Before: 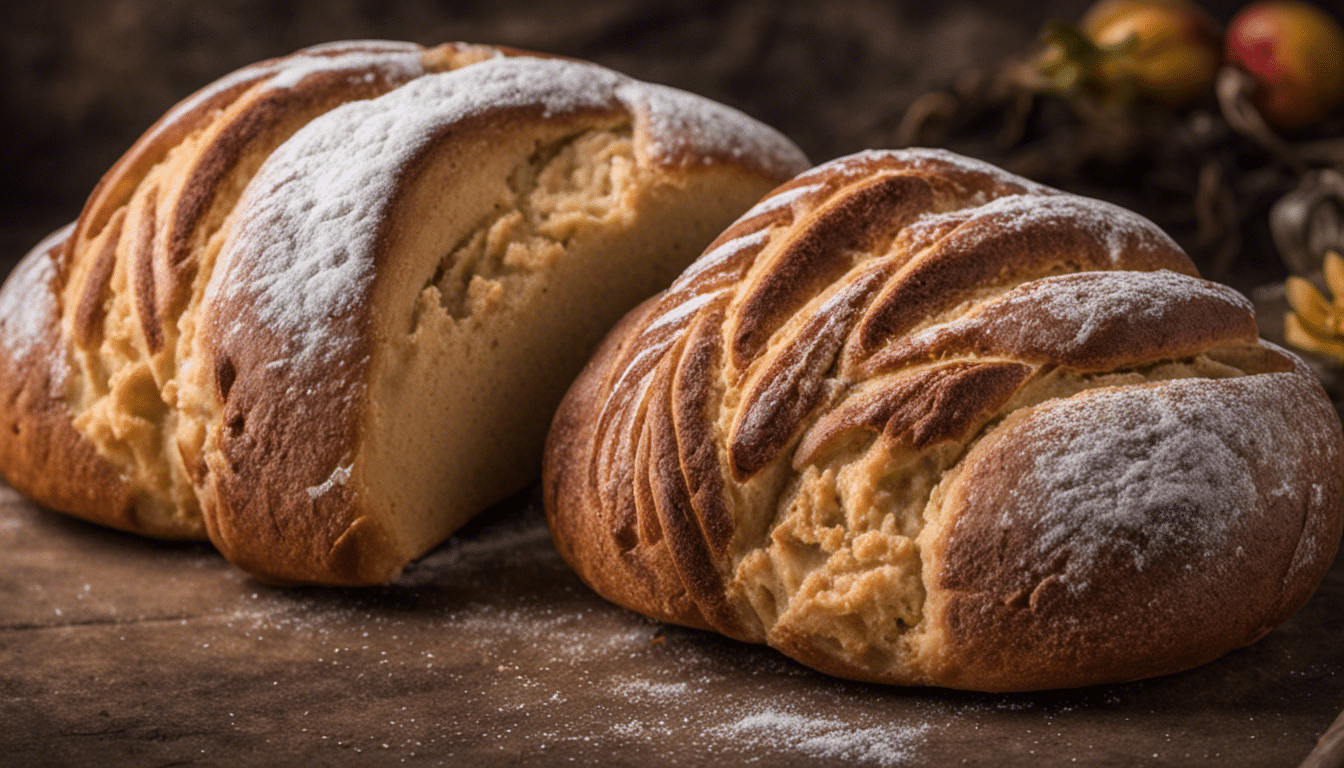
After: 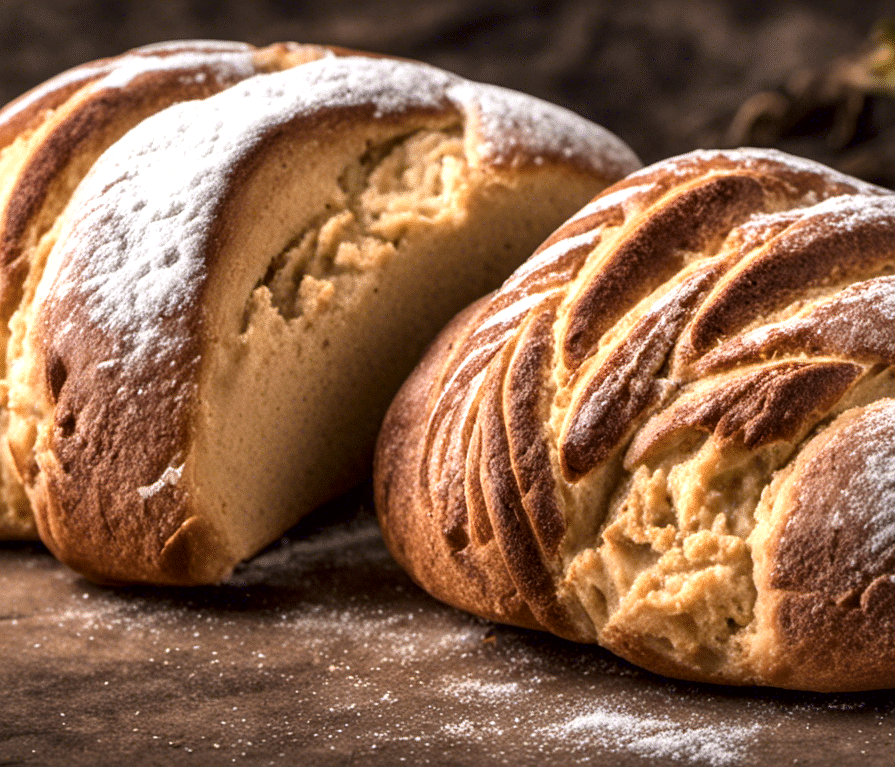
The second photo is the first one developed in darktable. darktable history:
crop and rotate: left 12.648%, right 20.685%
exposure: exposure 0.648 EV, compensate highlight preservation false
local contrast: mode bilateral grid, contrast 25, coarseness 60, detail 151%, midtone range 0.2
